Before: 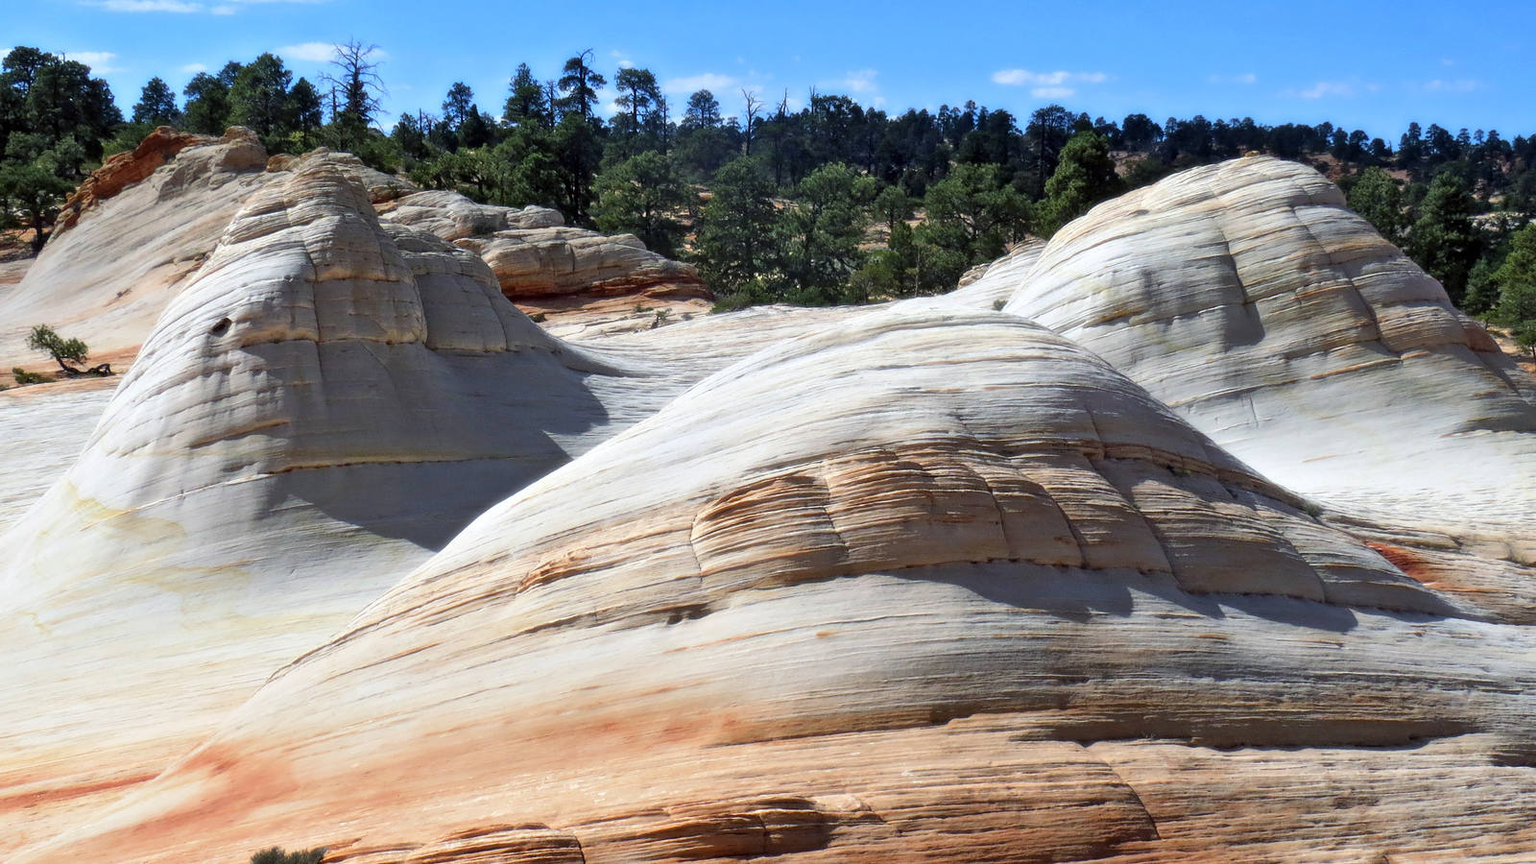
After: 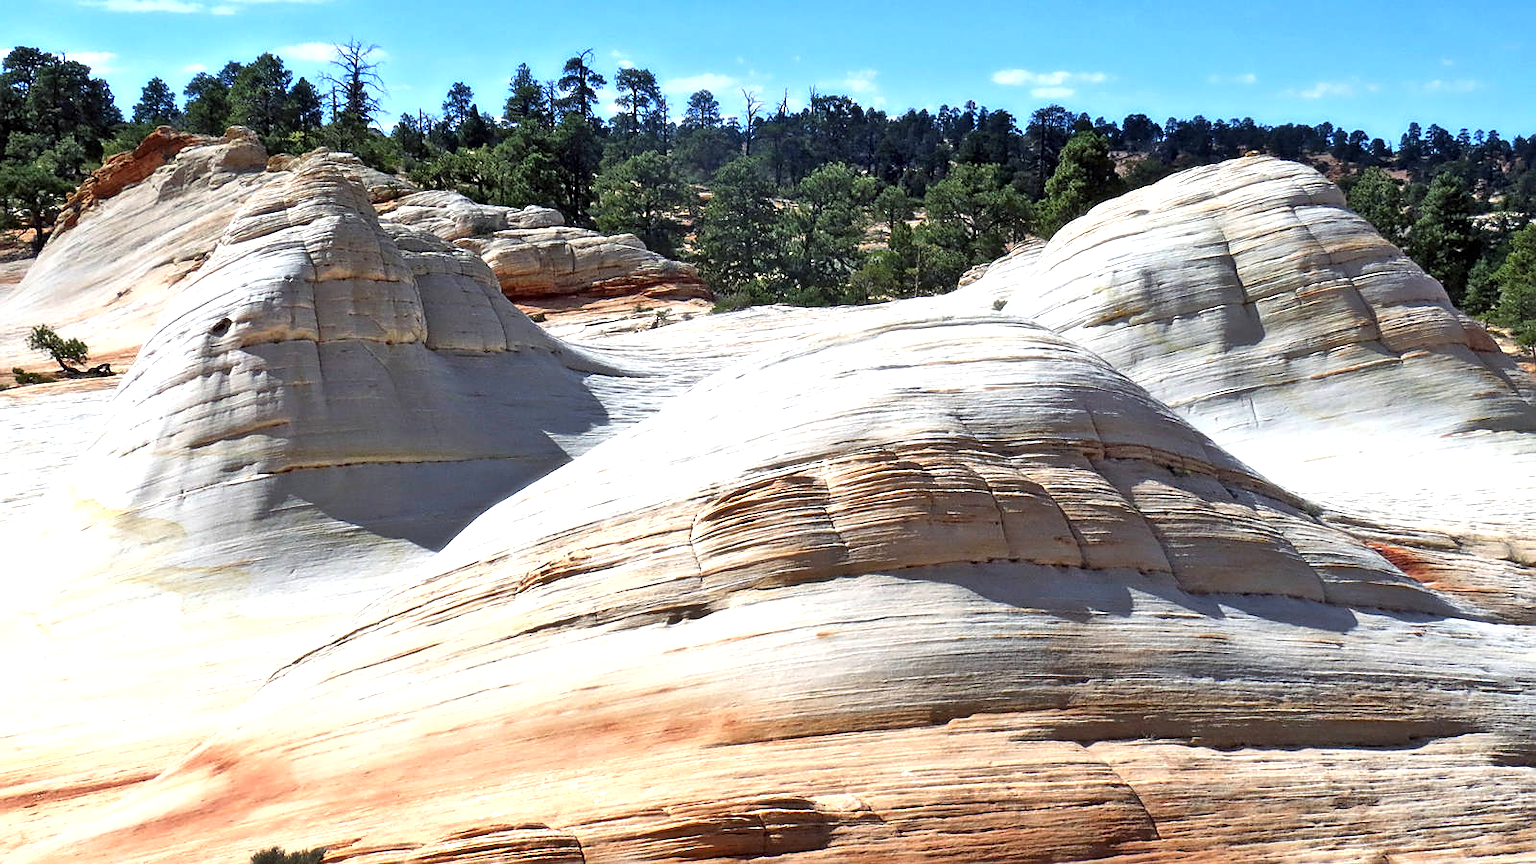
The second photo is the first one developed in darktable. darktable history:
tone equalizer: on, module defaults
shadows and highlights: shadows -88.03, highlights -35.45, shadows color adjustment 99.15%, highlights color adjustment 0%, soften with gaussian
exposure: exposure 0.657 EV, compensate highlight preservation false
sharpen: on, module defaults
